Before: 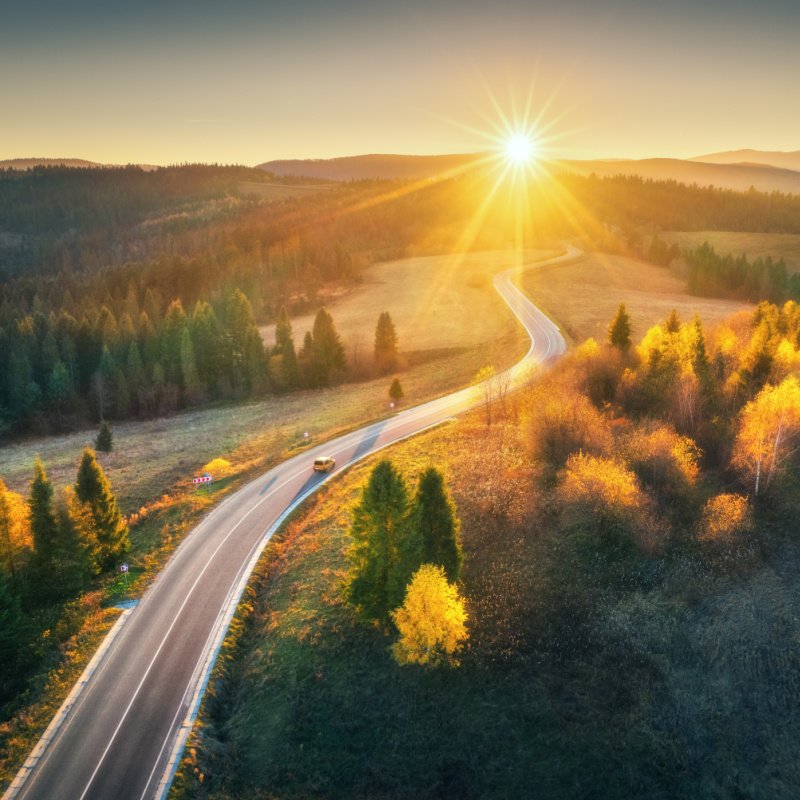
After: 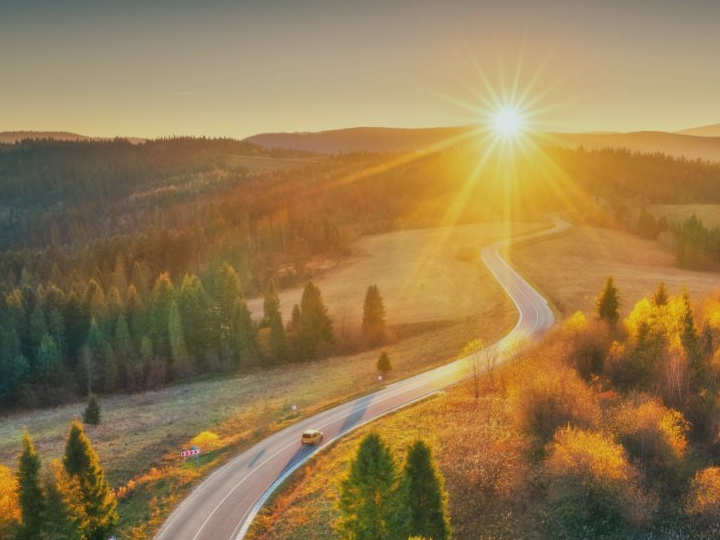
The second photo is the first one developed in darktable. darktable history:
crop: left 1.509%, top 3.452%, right 7.696%, bottom 28.452%
tone equalizer: -8 EV 0.25 EV, -7 EV 0.417 EV, -6 EV 0.417 EV, -5 EV 0.25 EV, -3 EV -0.25 EV, -2 EV -0.417 EV, -1 EV -0.417 EV, +0 EV -0.25 EV, edges refinement/feathering 500, mask exposure compensation -1.57 EV, preserve details guided filter
